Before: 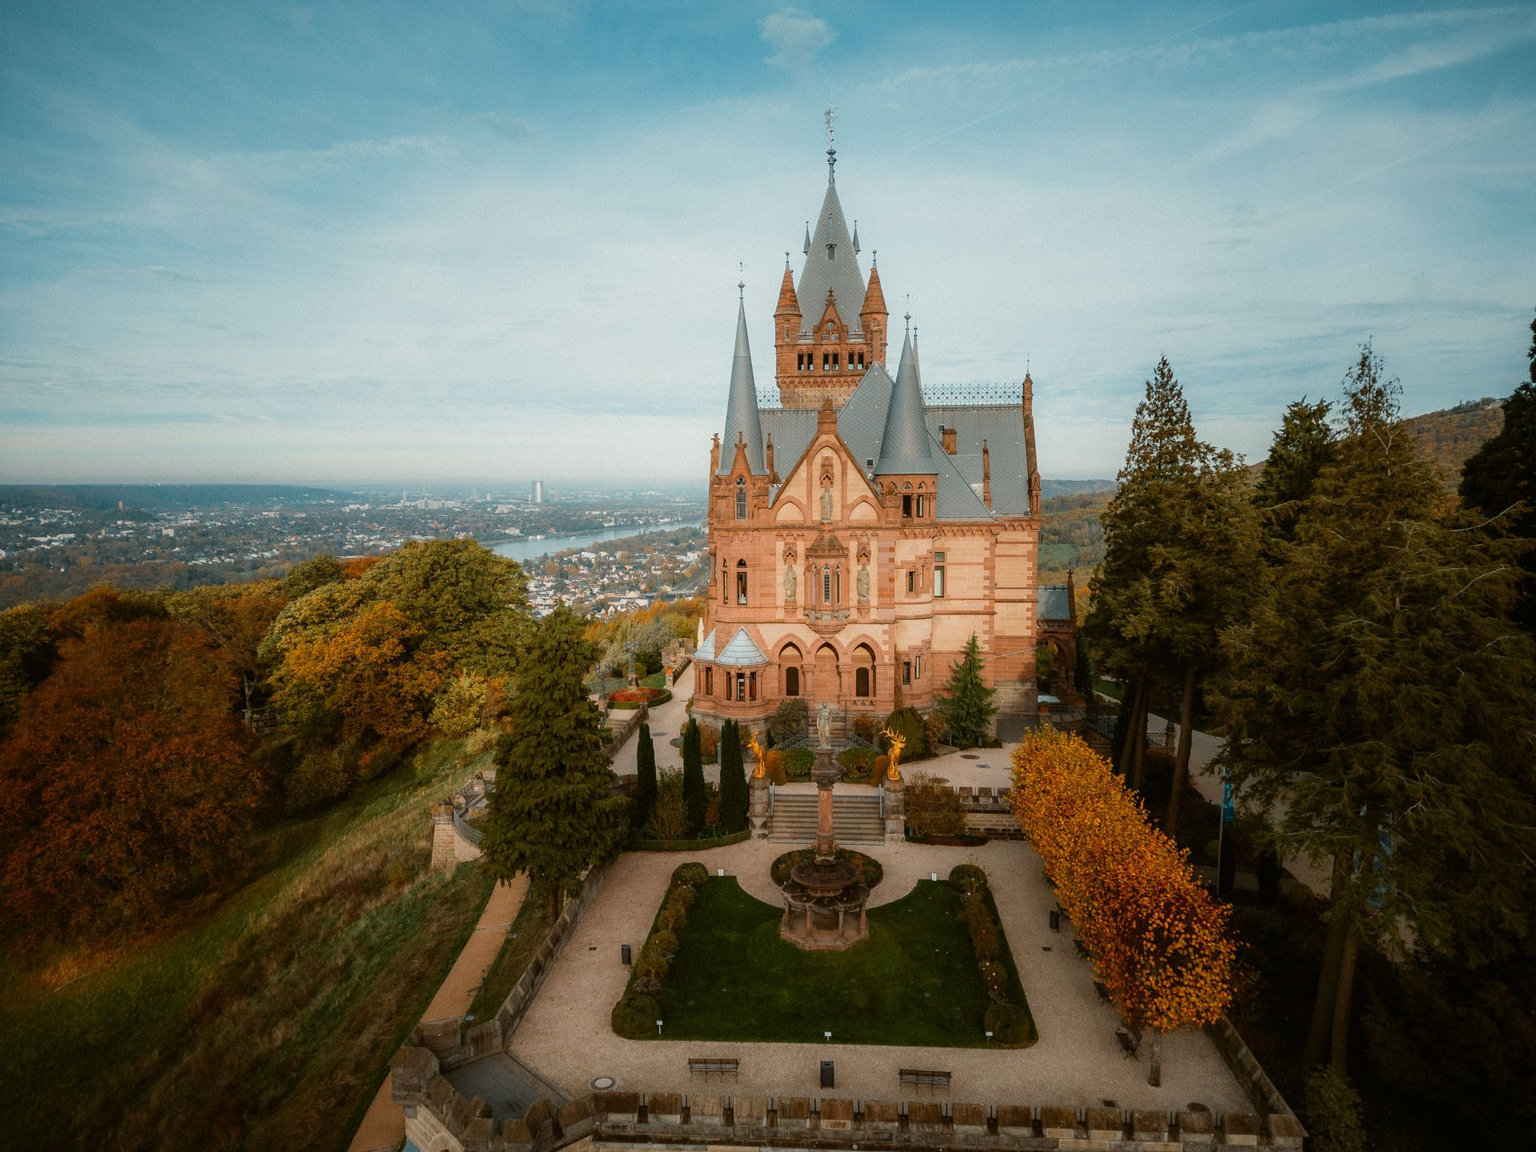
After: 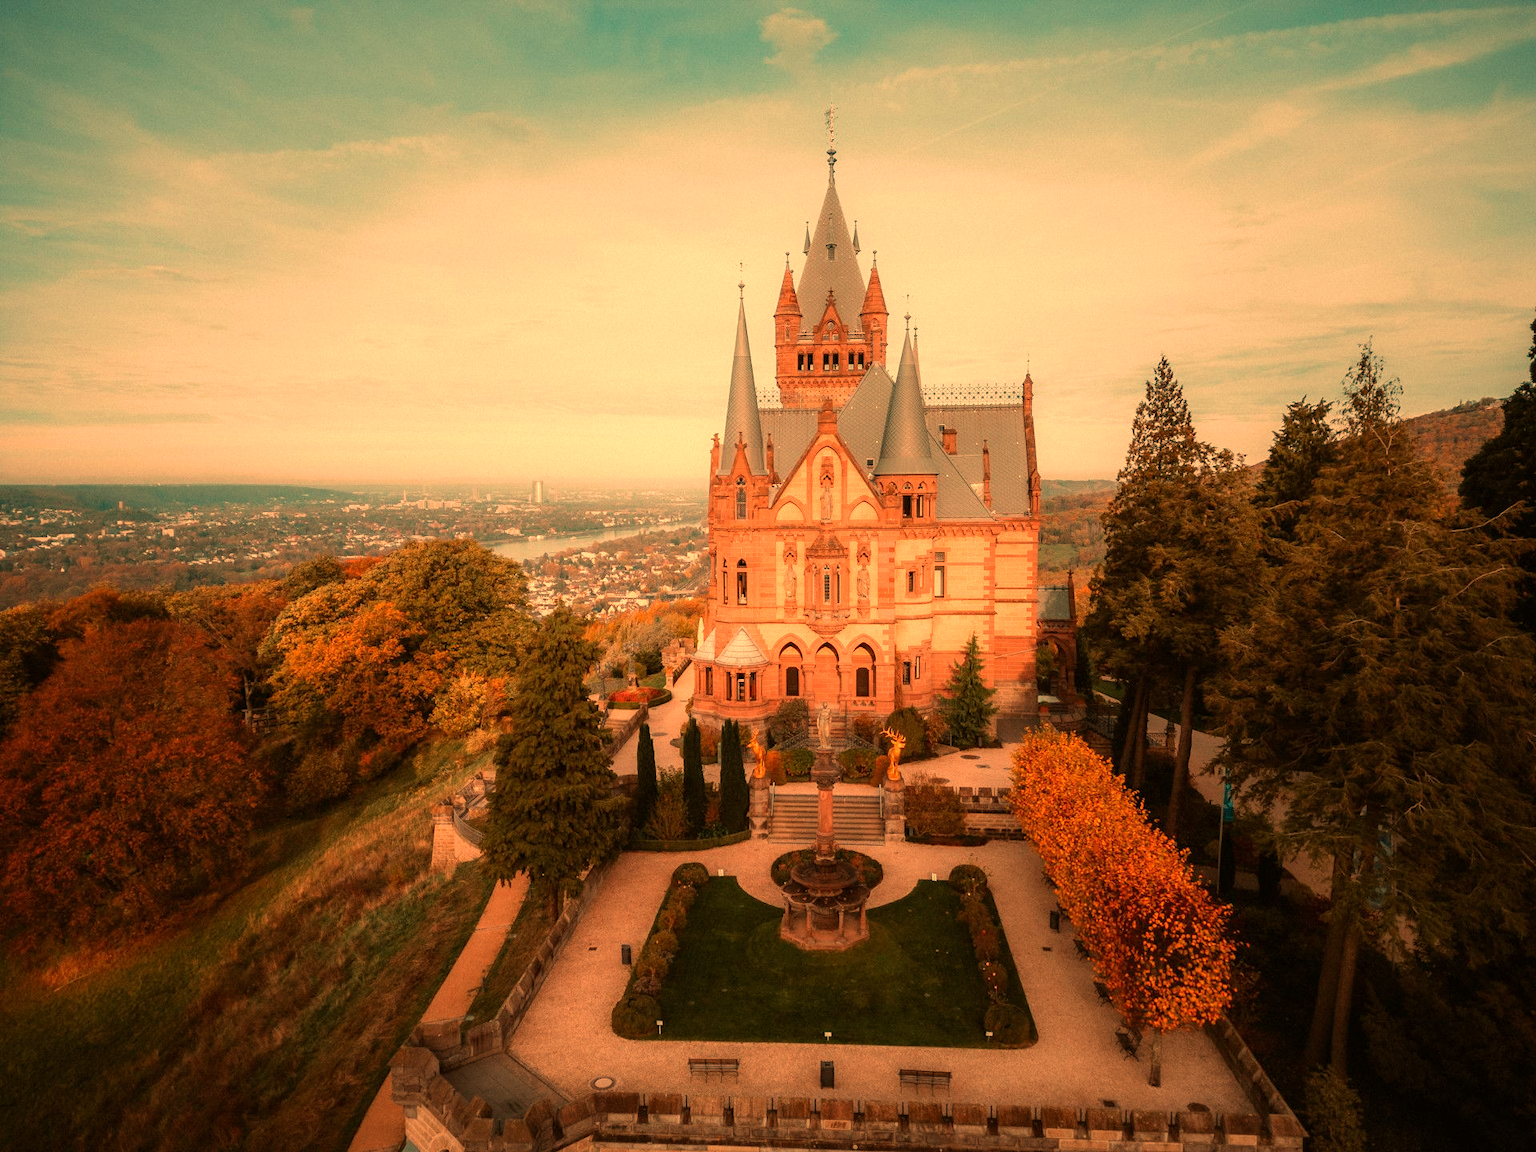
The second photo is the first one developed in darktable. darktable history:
velvia: on, module defaults
white balance: red 1.467, blue 0.684
